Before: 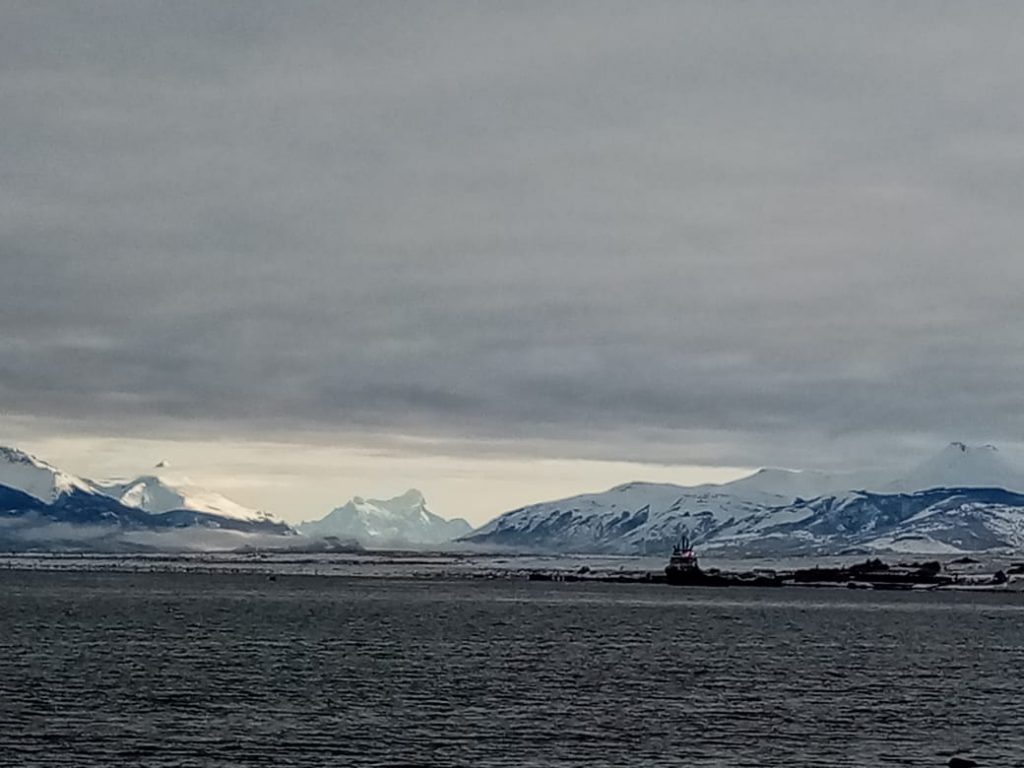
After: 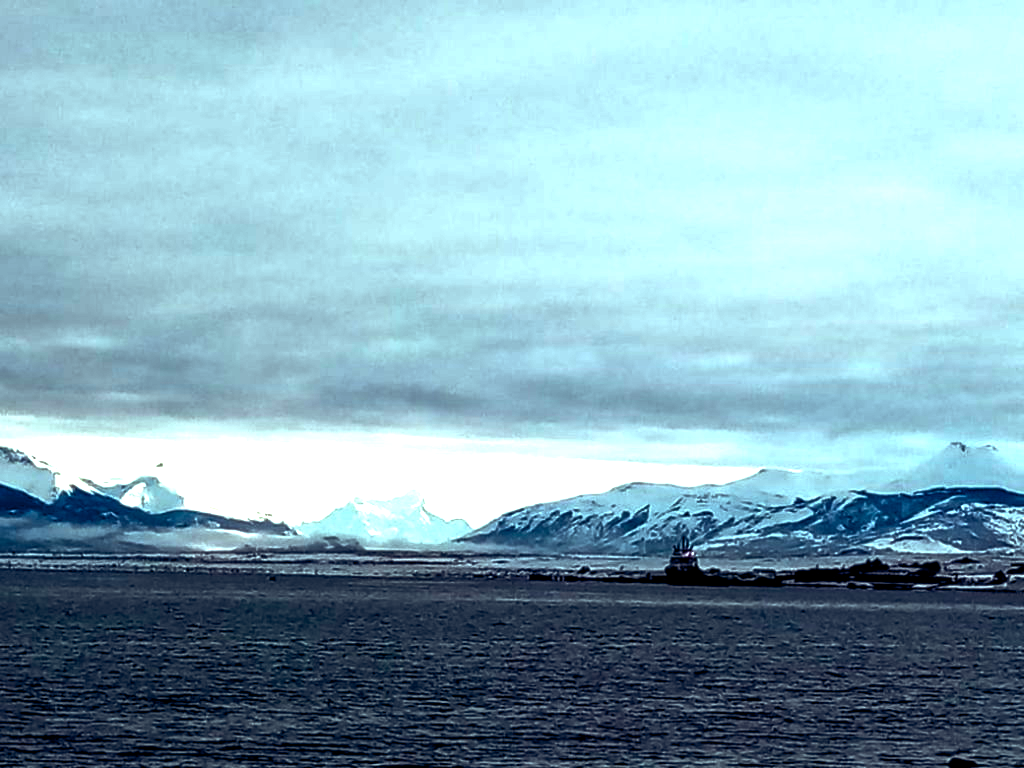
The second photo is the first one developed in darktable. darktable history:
color balance rgb: power › chroma 0.291%, power › hue 22.81°, highlights gain › chroma 4.099%, highlights gain › hue 199.04°, global offset › chroma 0.248%, global offset › hue 257.17°, perceptual saturation grading › global saturation 34.944%, perceptual saturation grading › highlights -29.974%, perceptual saturation grading › shadows 35.421%, perceptual brilliance grading › highlights 74.353%, perceptual brilliance grading › shadows -30.184%, global vibrance 15.008%
